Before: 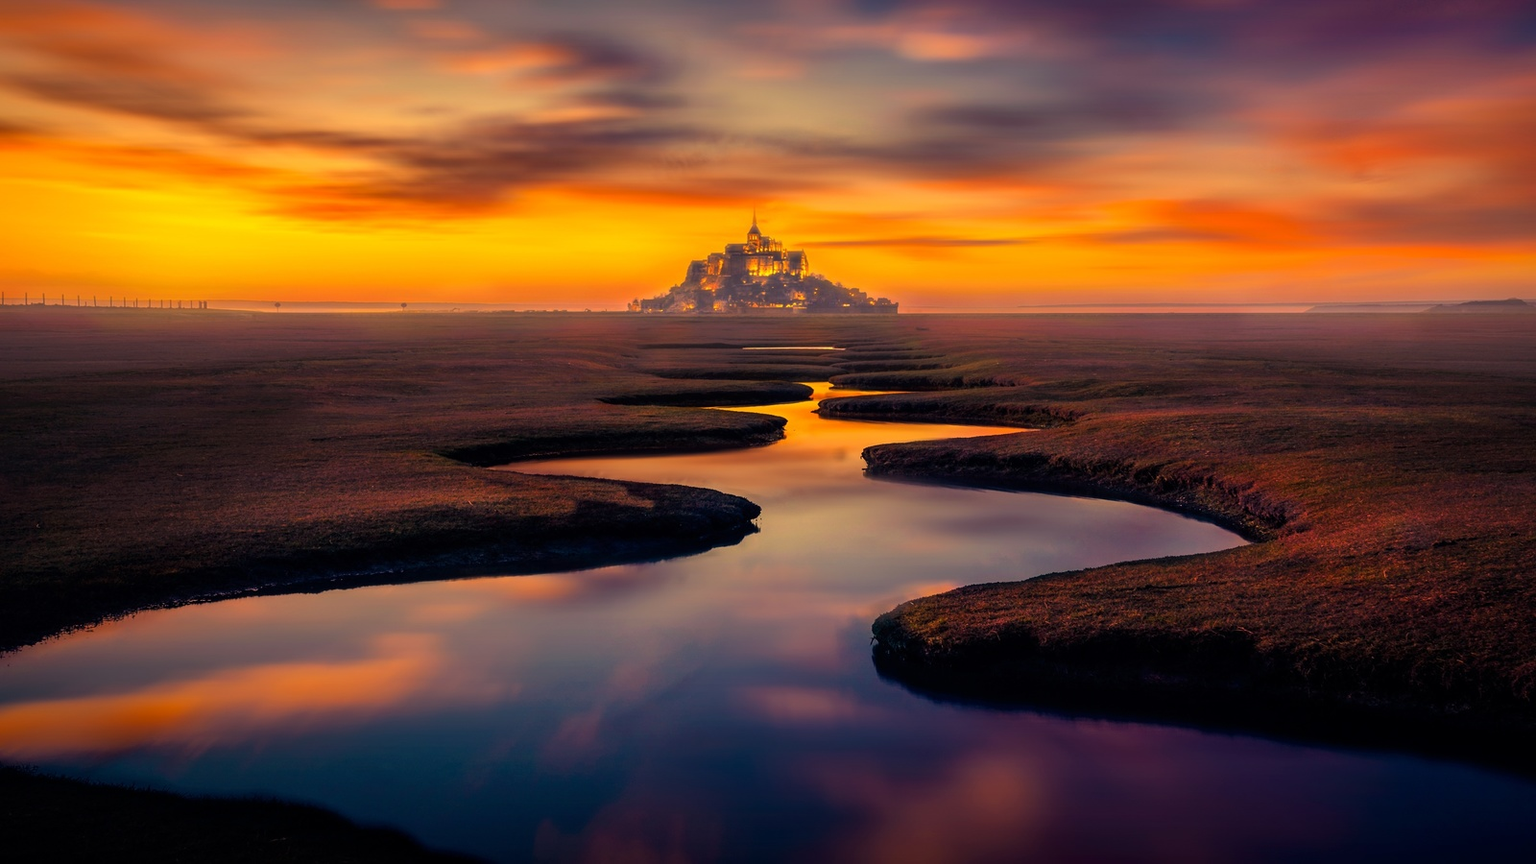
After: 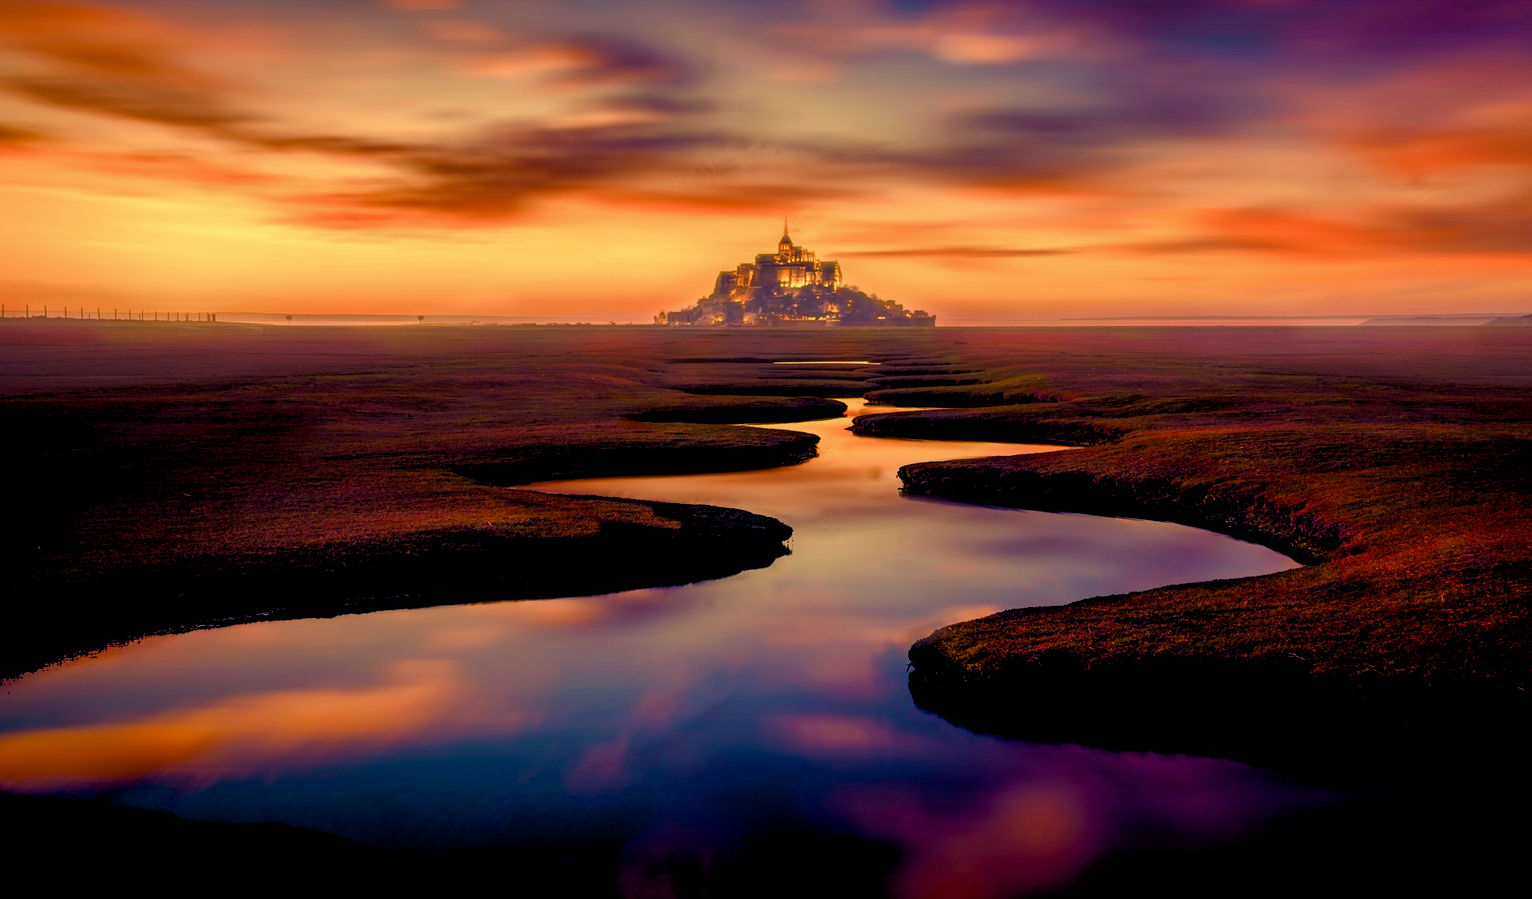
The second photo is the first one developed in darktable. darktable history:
levels: gray 50.86%, levels [0, 0.492, 0.984]
crop: right 4.238%, bottom 0.039%
velvia: strength 26.87%
color balance rgb: shadows lift › chroma 2.043%, shadows lift › hue 250.61°, global offset › luminance -1.011%, perceptual saturation grading › global saturation 20%, perceptual saturation grading › highlights -50.555%, perceptual saturation grading › shadows 31.141%
